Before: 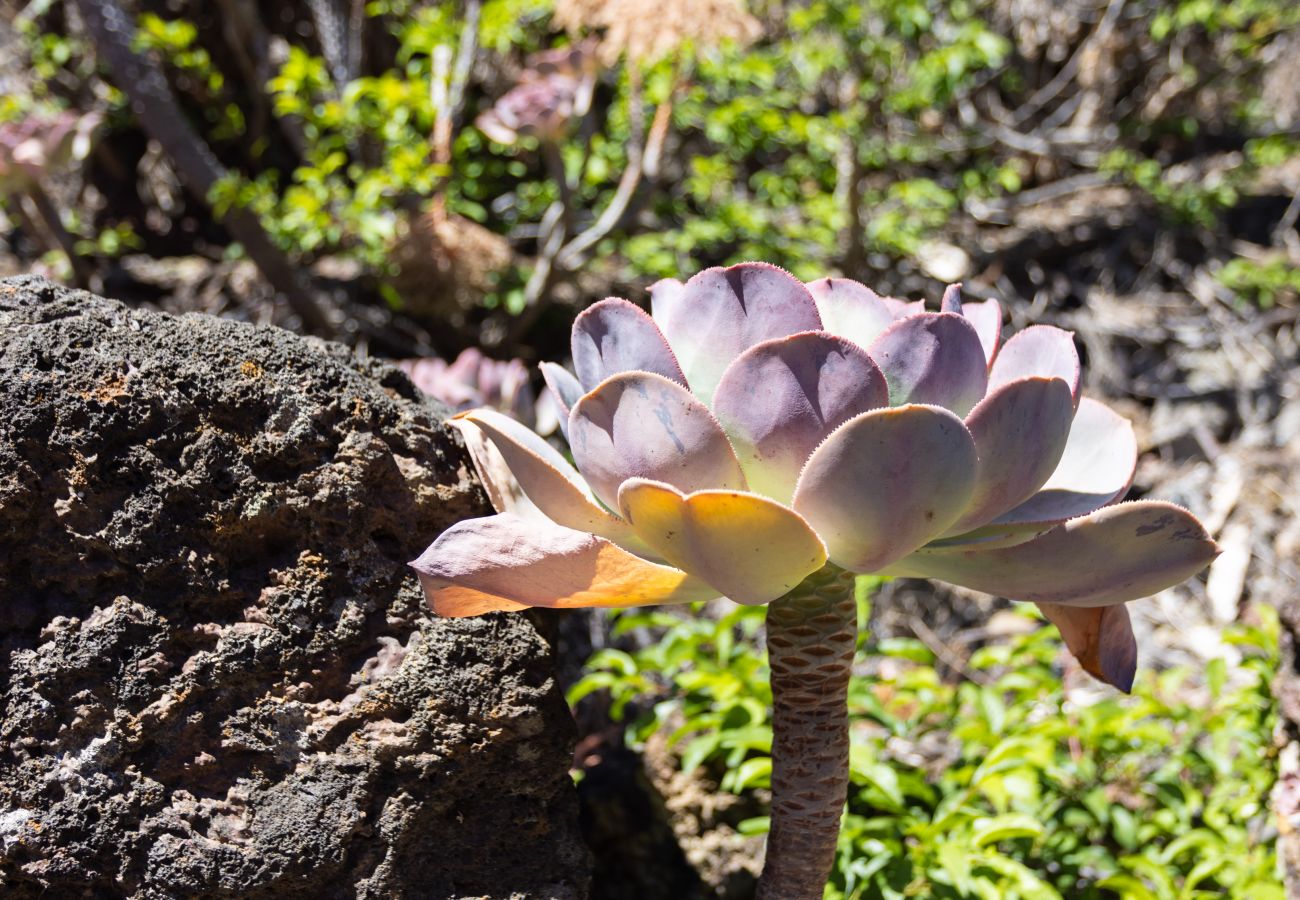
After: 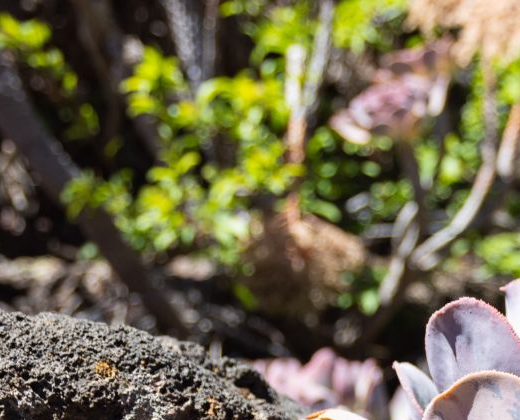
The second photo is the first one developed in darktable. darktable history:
crop and rotate: left 11.236%, top 0.054%, right 48.712%, bottom 53.207%
